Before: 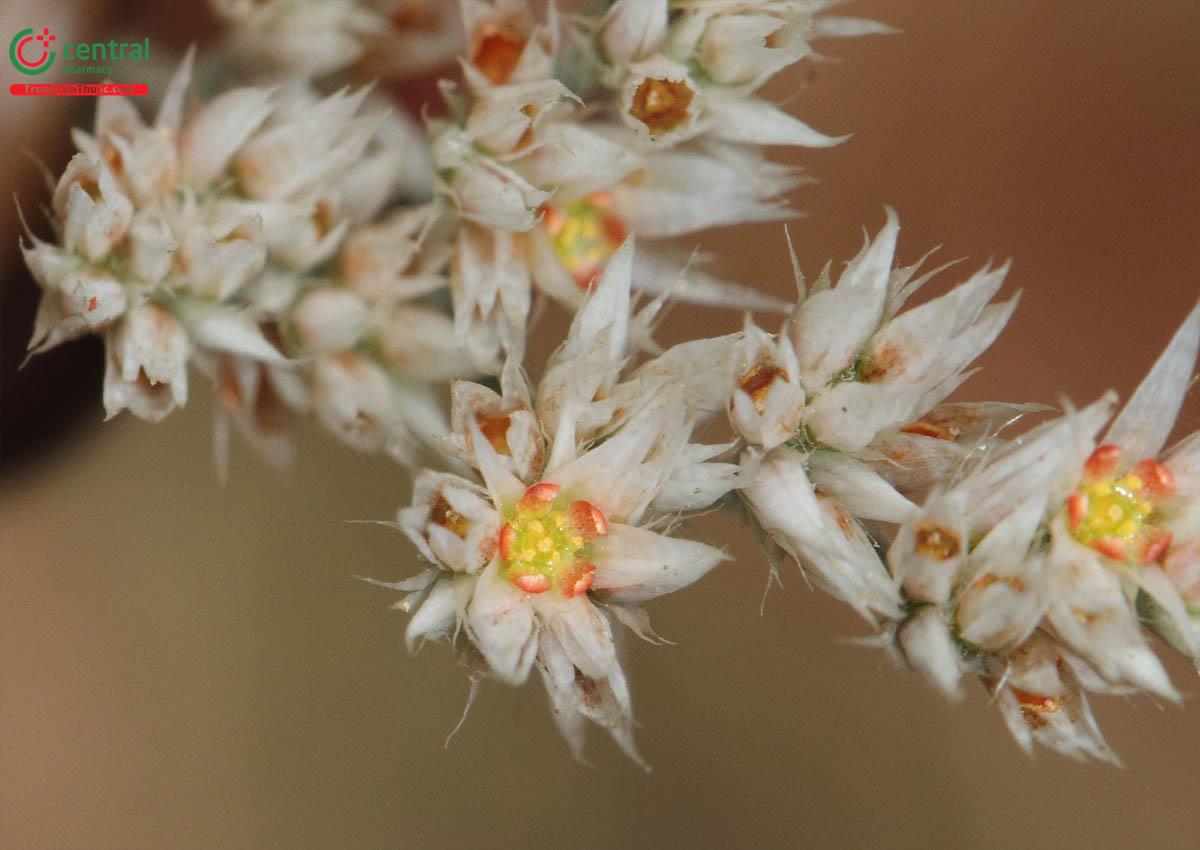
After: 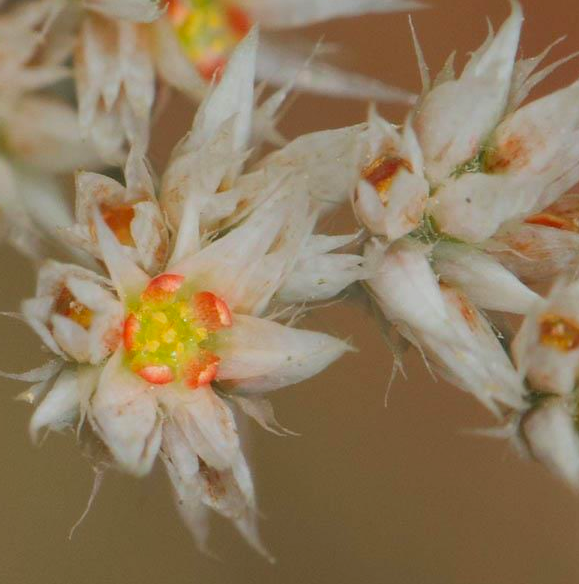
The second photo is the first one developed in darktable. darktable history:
contrast brightness saturation: contrast -0.19, saturation 0.19
crop: left 31.379%, top 24.658%, right 20.326%, bottom 6.628%
